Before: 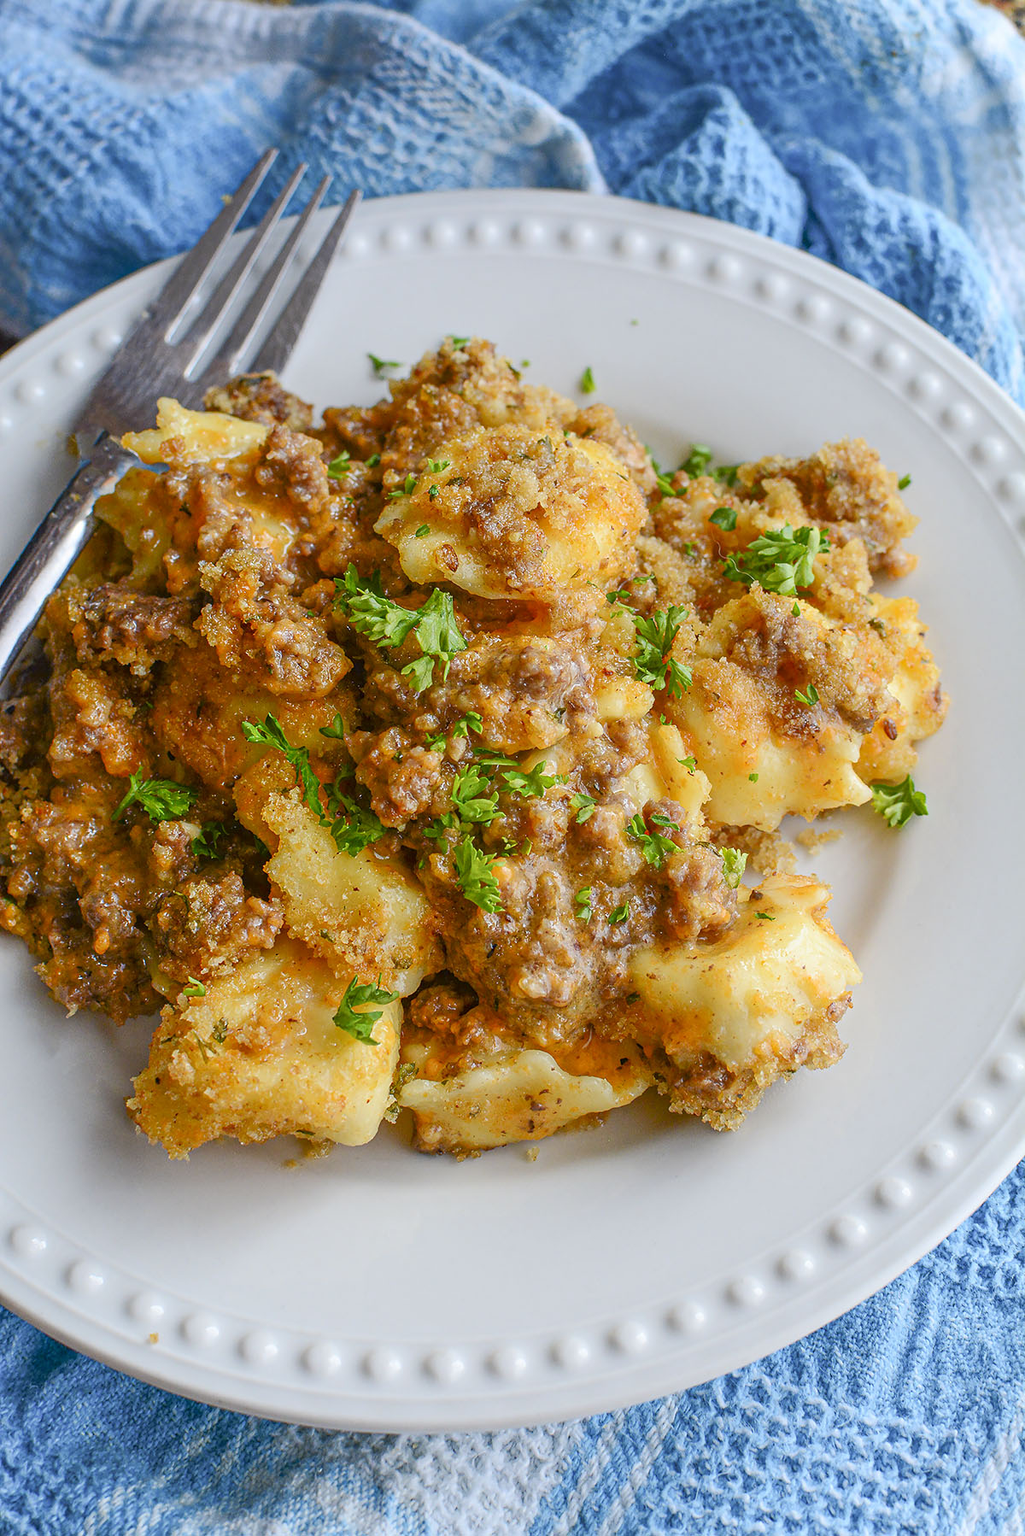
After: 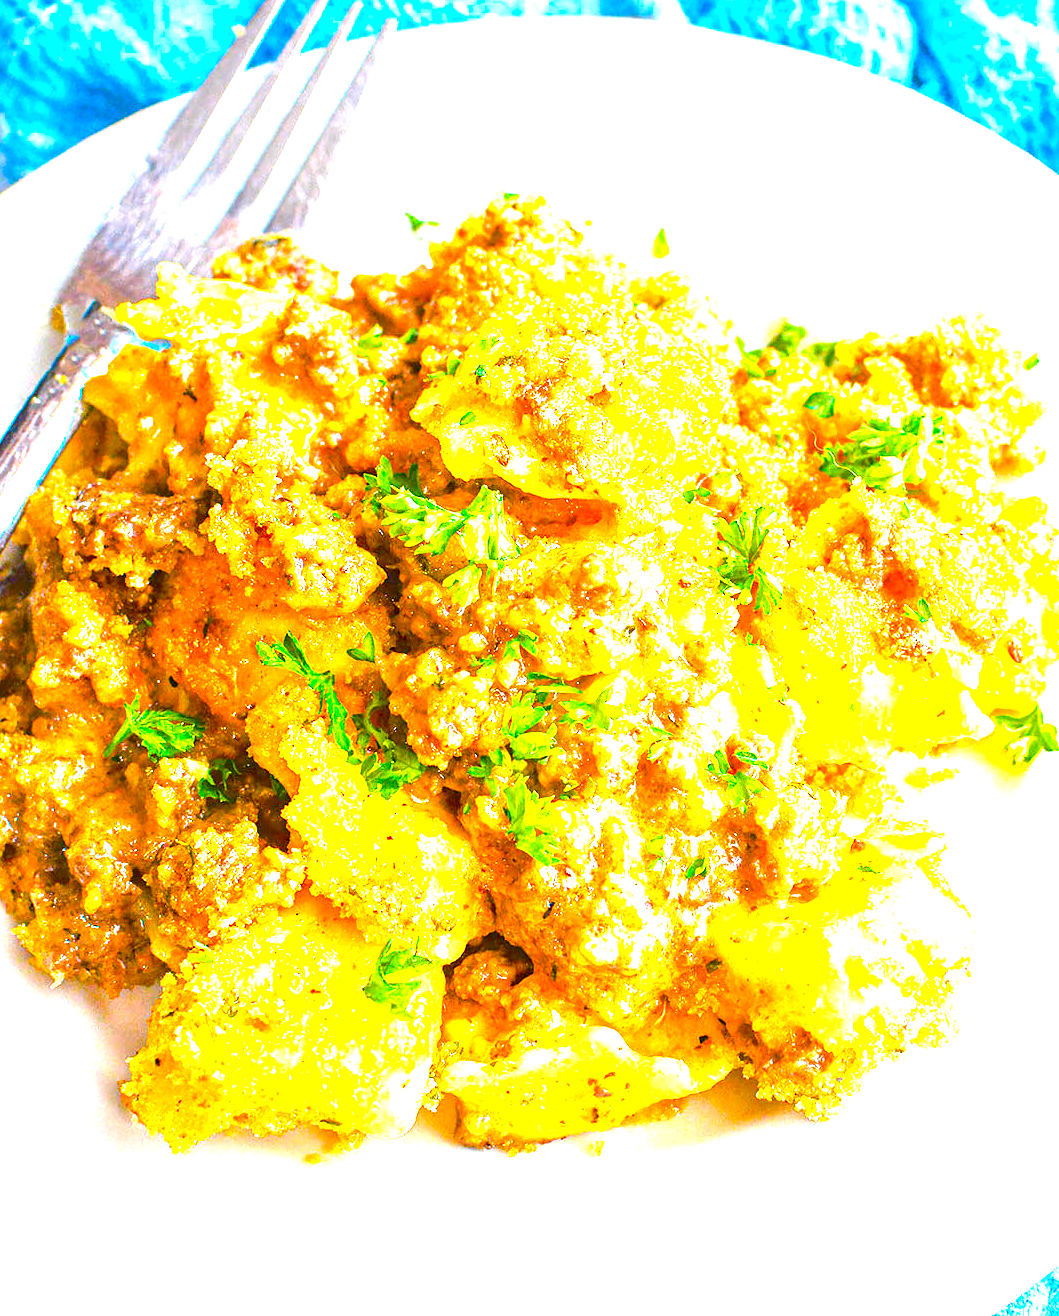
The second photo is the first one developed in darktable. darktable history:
exposure: exposure 2.196 EV, compensate highlight preservation false
crop and rotate: left 2.294%, top 11.307%, right 9.455%, bottom 15.473%
color balance rgb: perceptual saturation grading › global saturation 25.425%, perceptual brilliance grading › global brilliance 9.425%, global vibrance 20%
